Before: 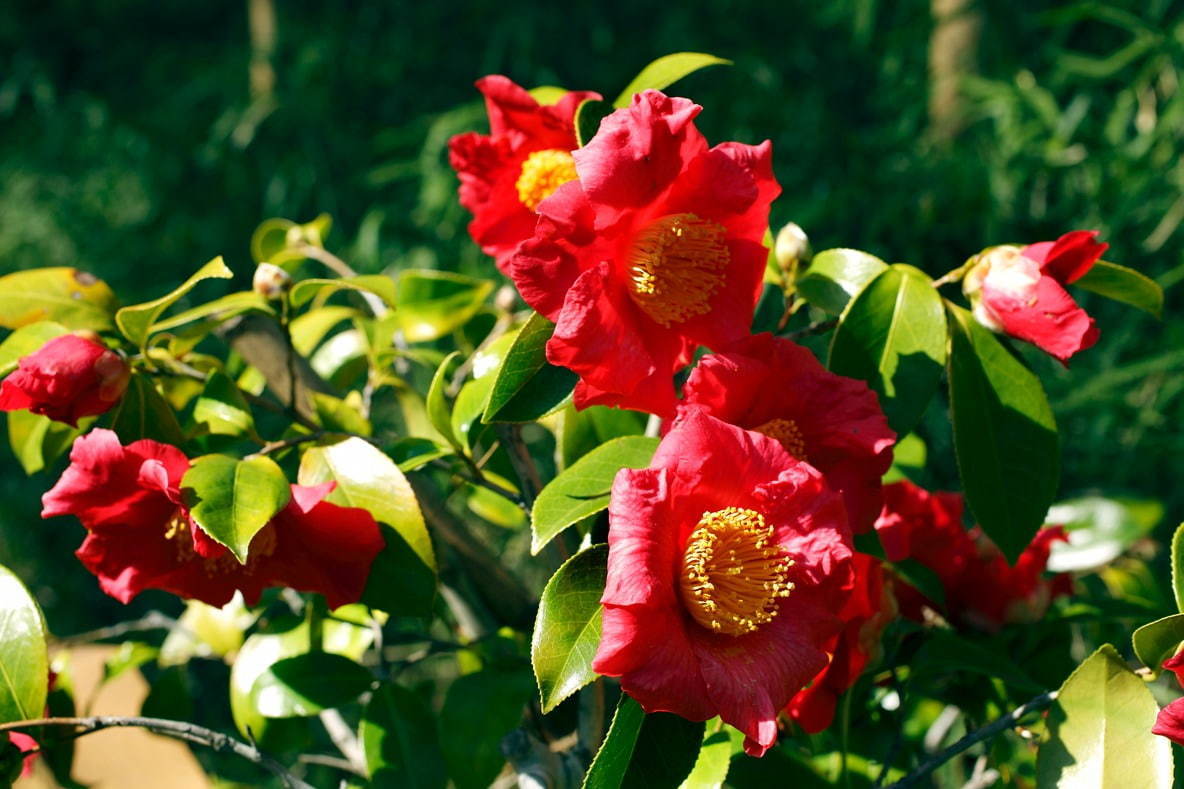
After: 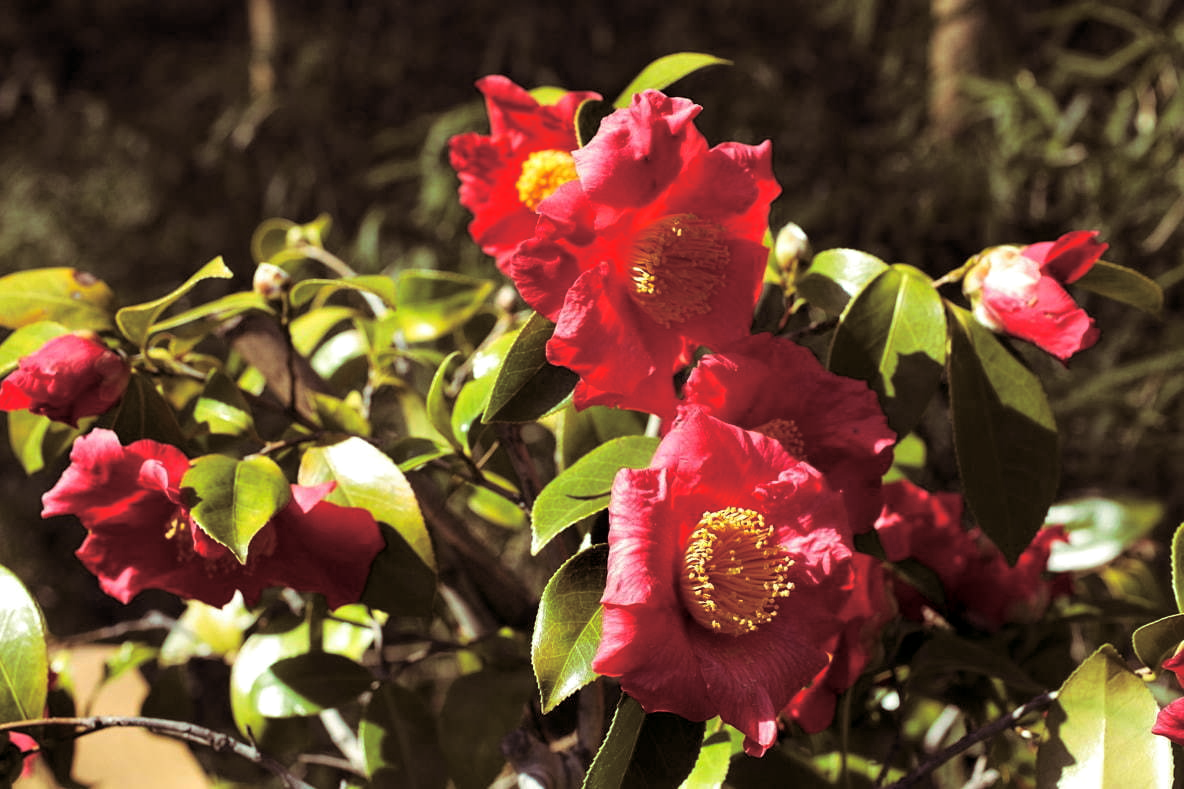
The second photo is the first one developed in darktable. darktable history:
local contrast: highlights 100%, shadows 100%, detail 120%, midtone range 0.2
split-toning: on, module defaults
